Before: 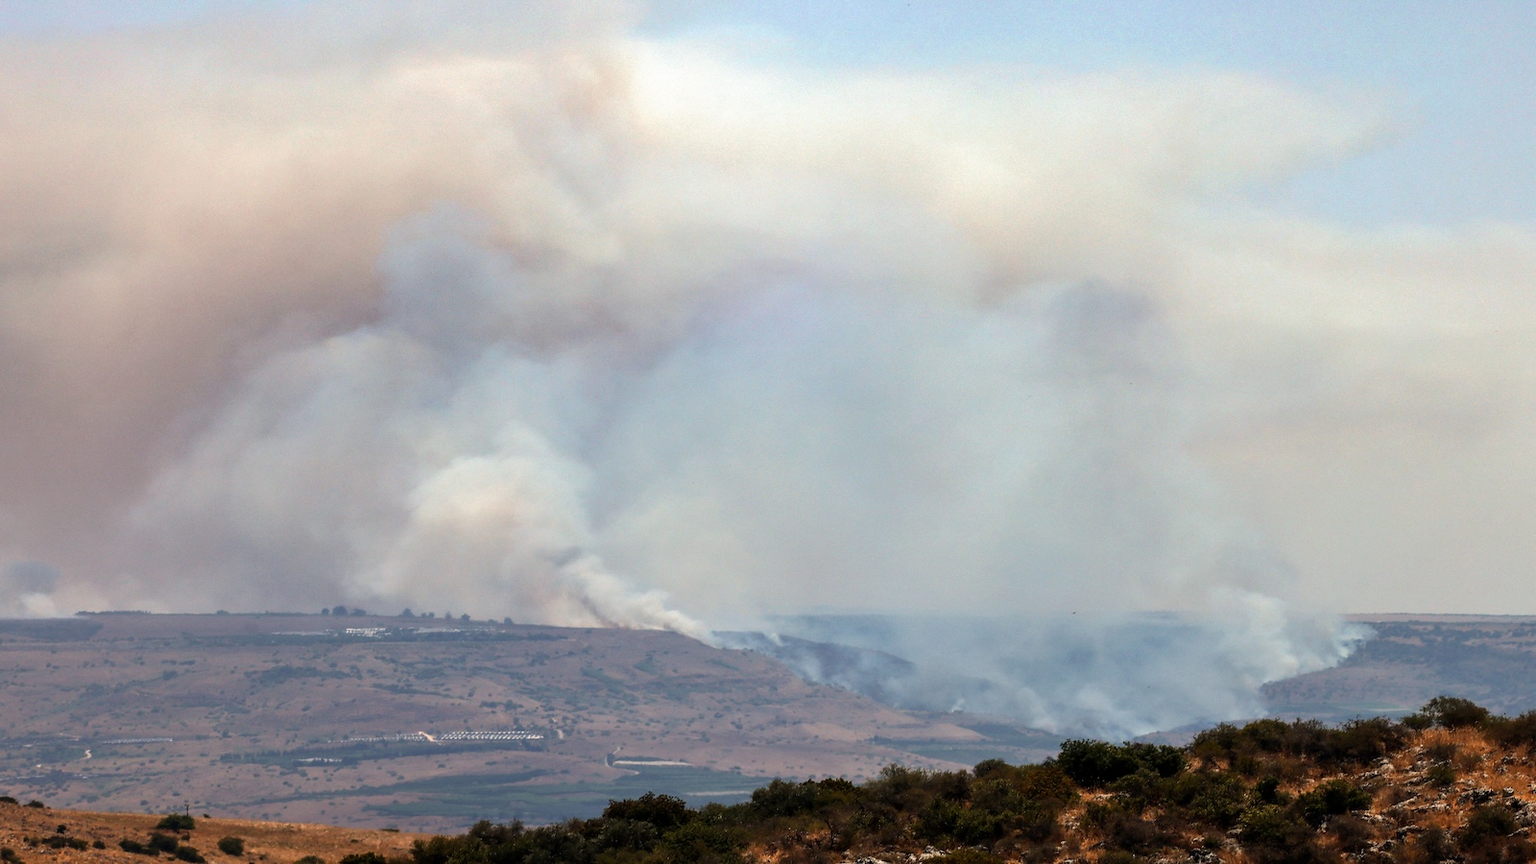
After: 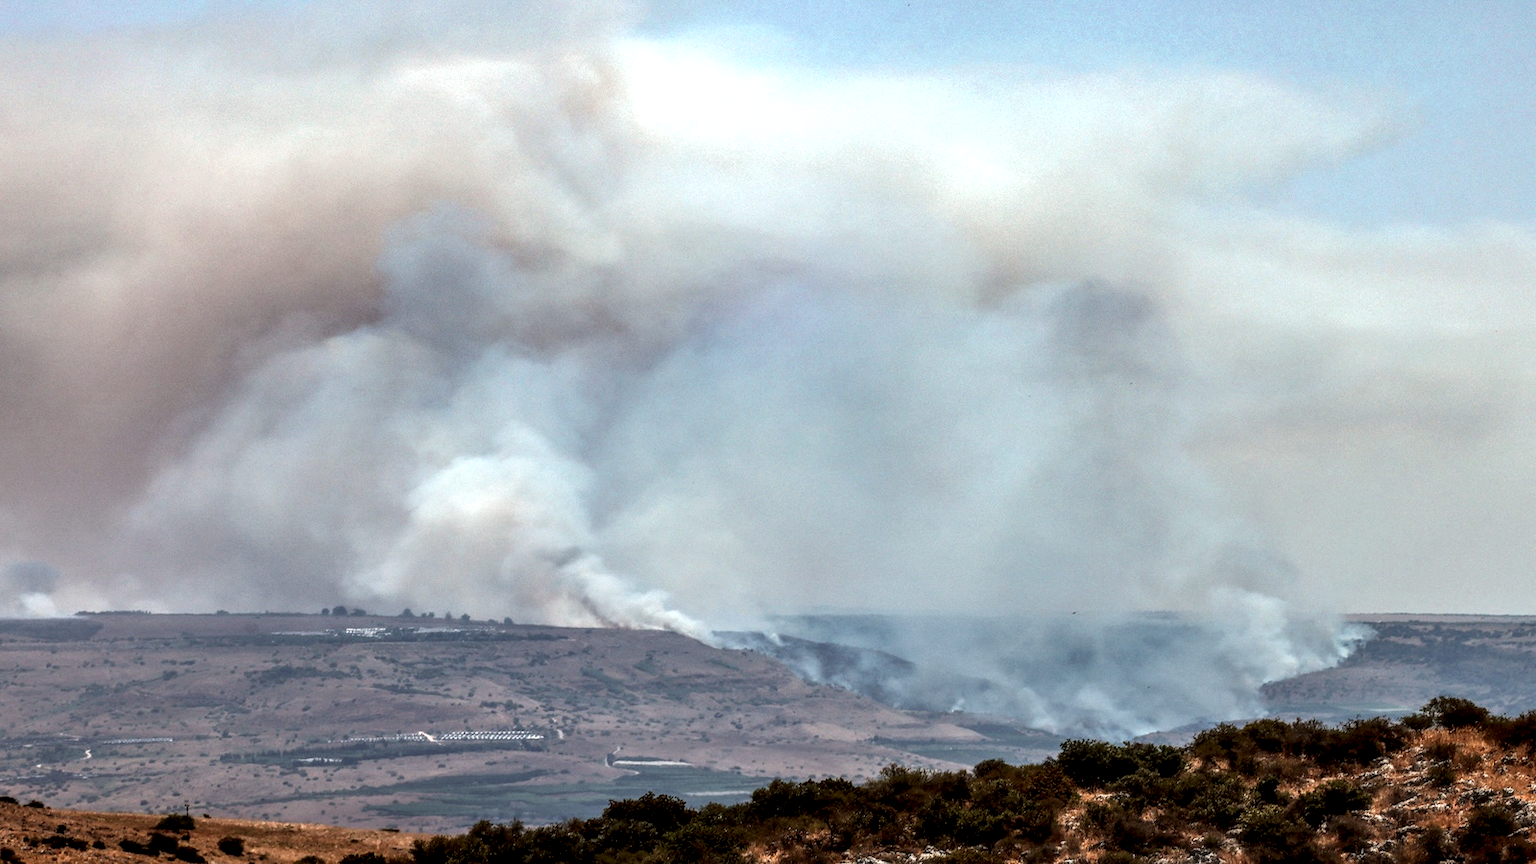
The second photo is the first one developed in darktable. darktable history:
color correction: highlights a* -3.63, highlights b* -6.95, shadows a* 3.01, shadows b* 5.18
local contrast: highlights 5%, shadows 2%, detail 182%
haze removal: strength -0.076, distance 0.356, compatibility mode true, adaptive false
